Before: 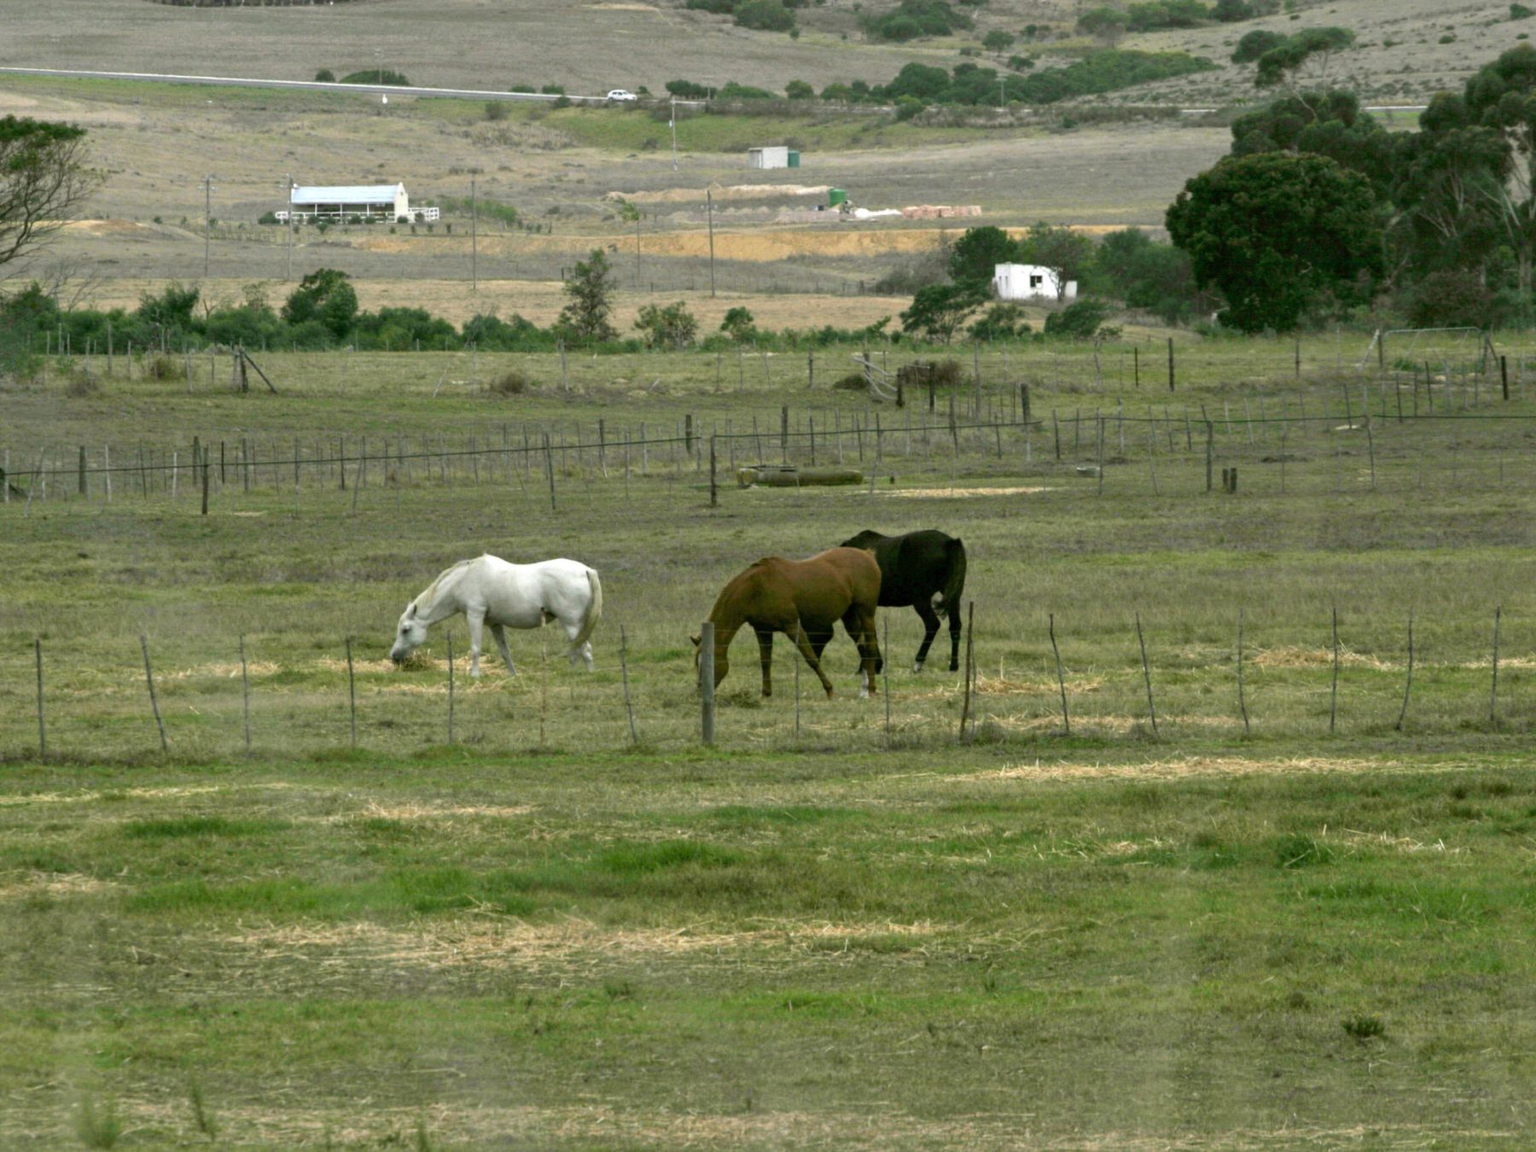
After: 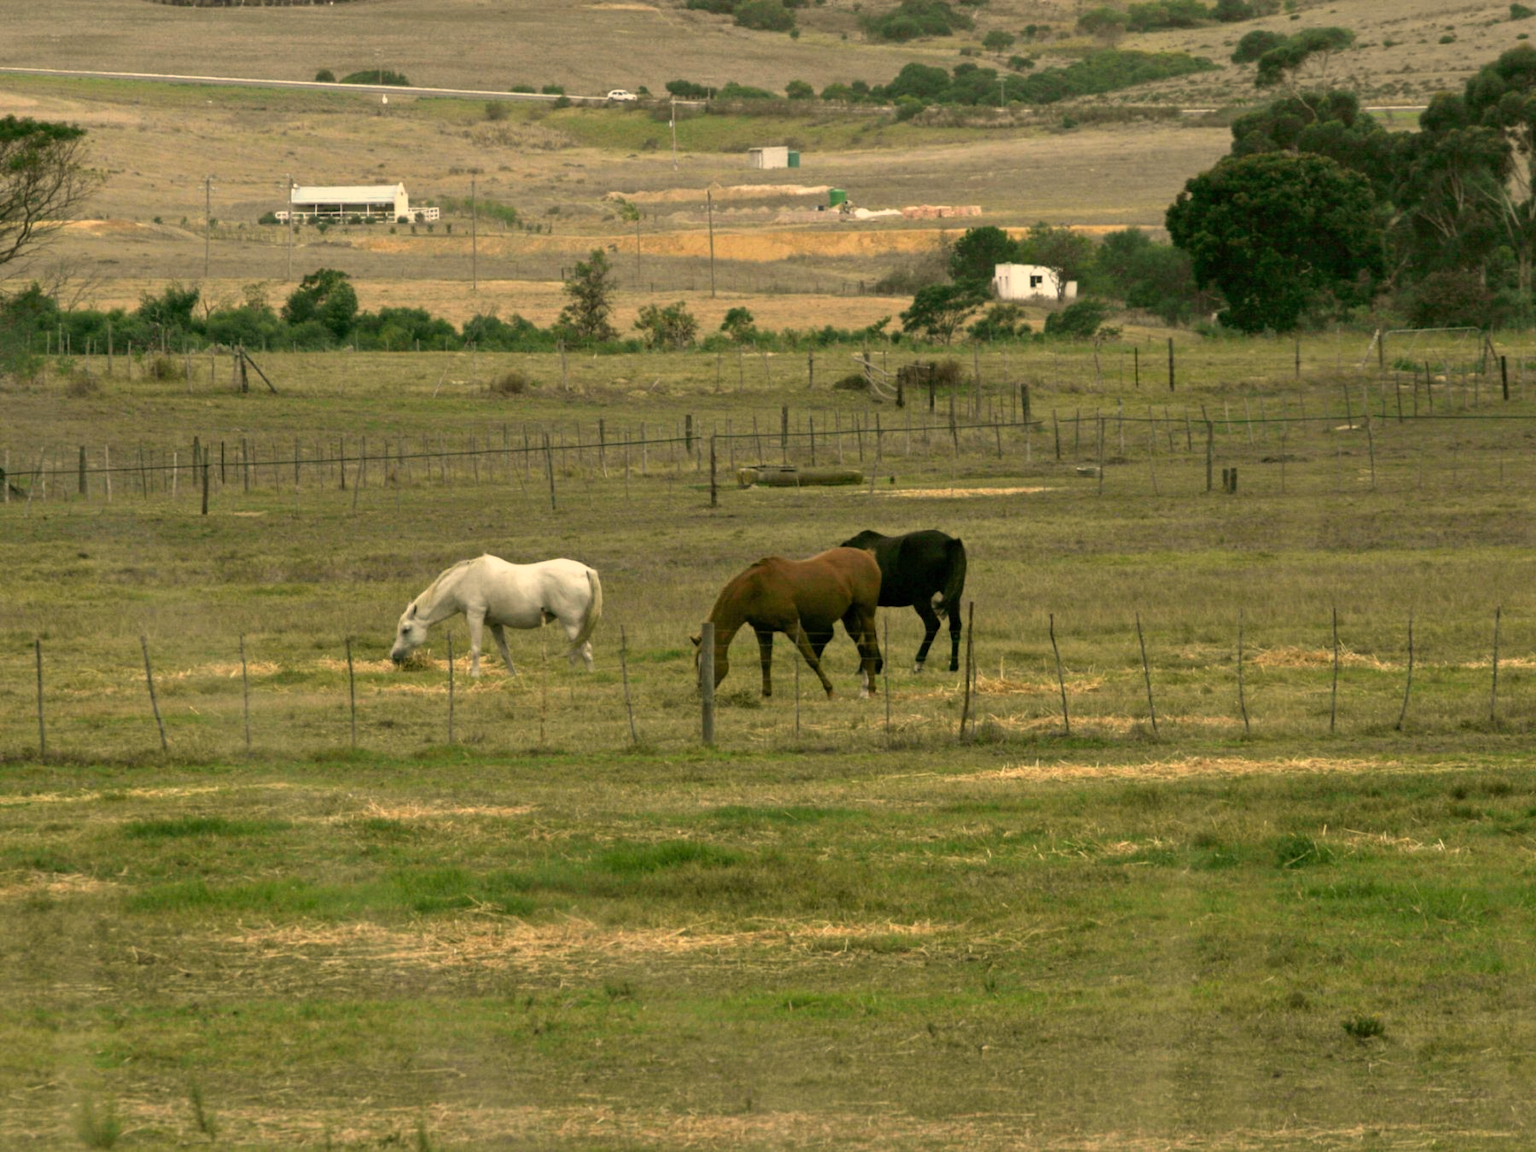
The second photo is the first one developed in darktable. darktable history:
color correction: saturation 0.98
vibrance: vibrance 22%
exposure: exposure -0.151 EV, compensate highlight preservation false
white balance: red 1.138, green 0.996, blue 0.812
